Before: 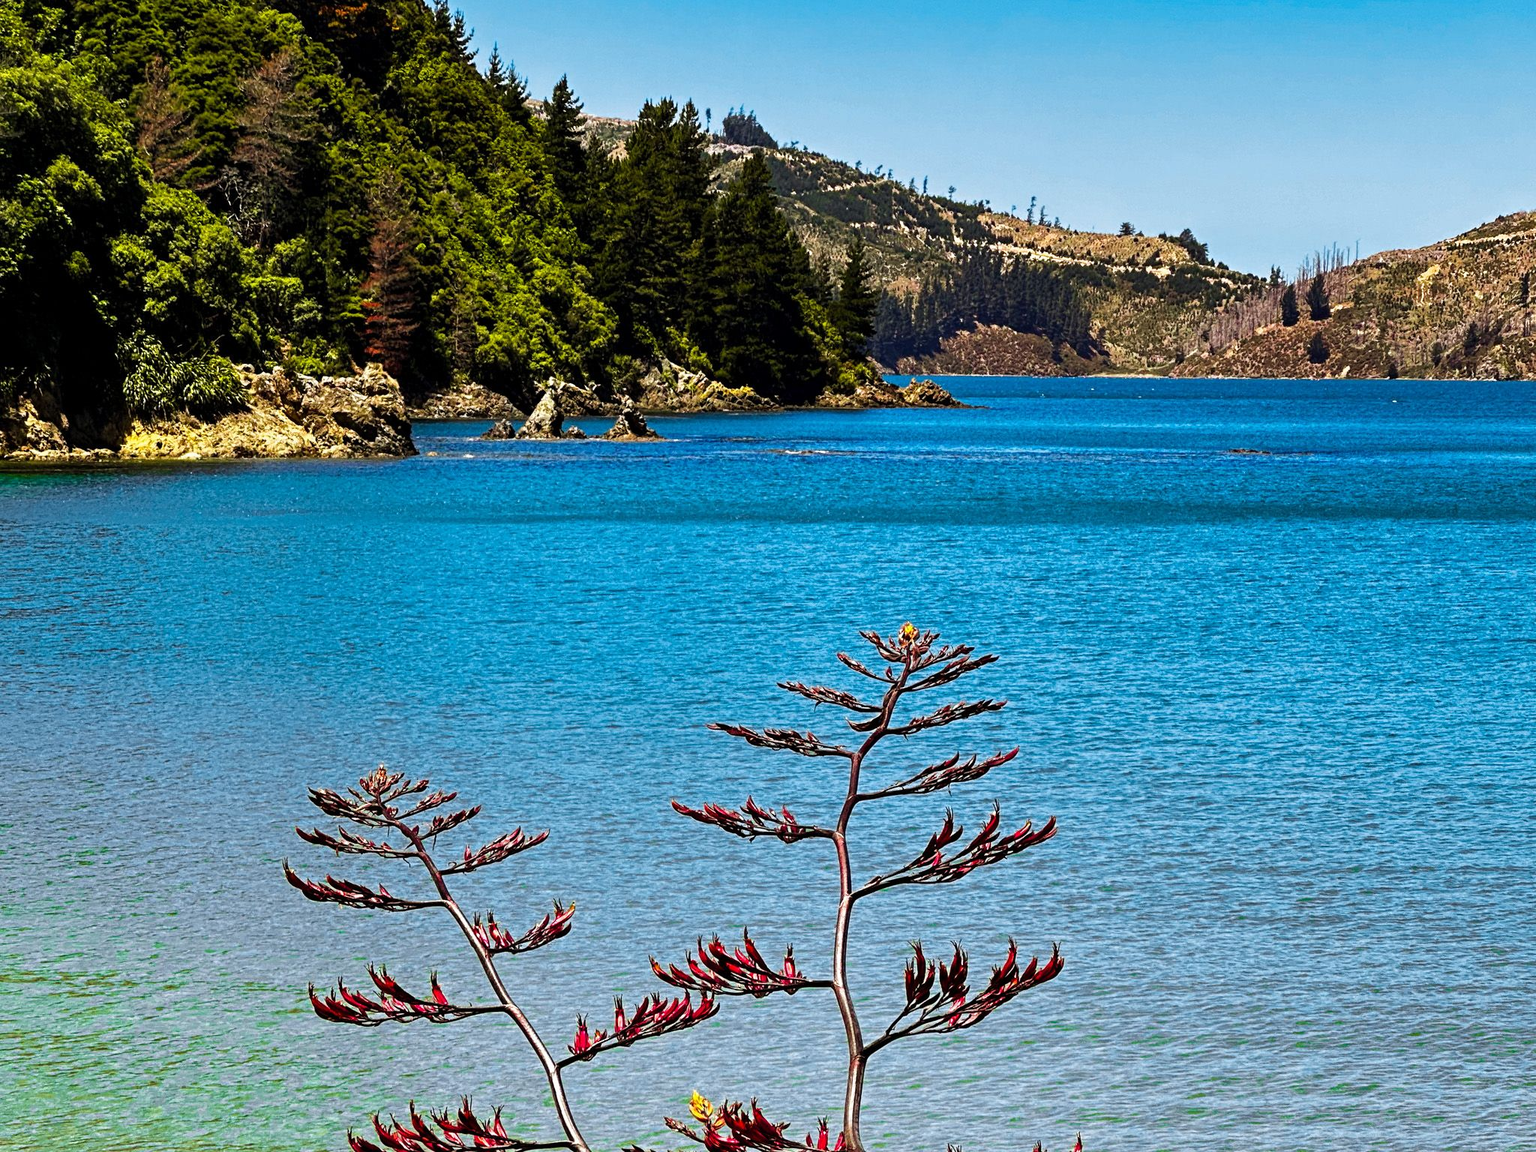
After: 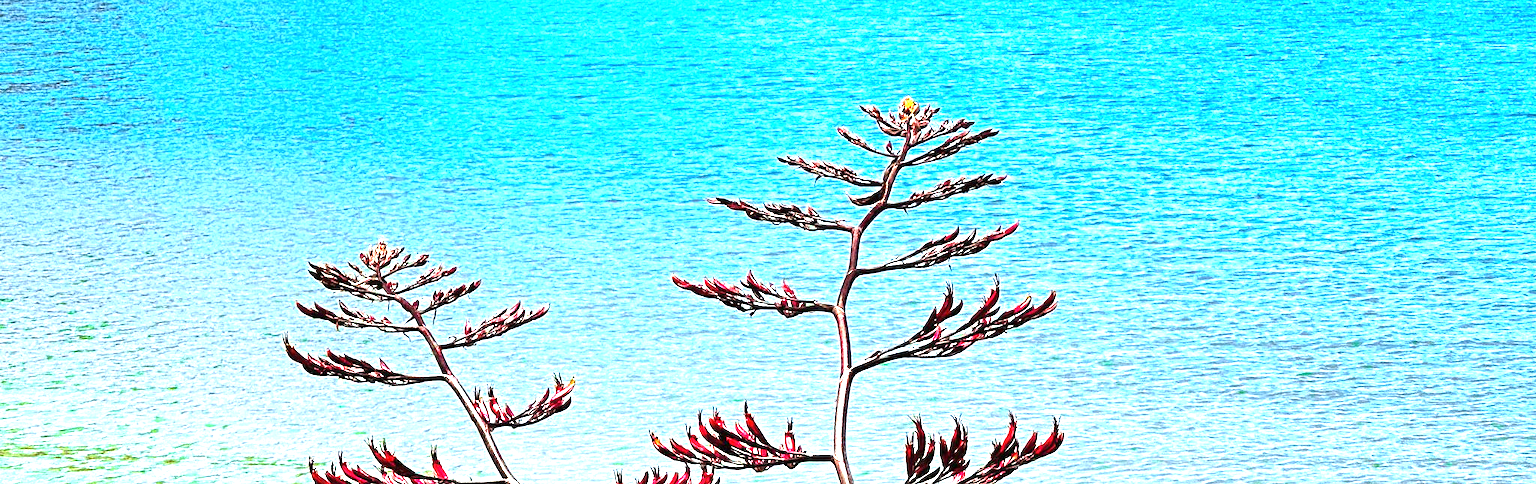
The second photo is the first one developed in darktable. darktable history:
exposure: black level correction 0, exposure 1.74 EV, compensate highlight preservation false
crop: top 45.662%, bottom 12.275%
